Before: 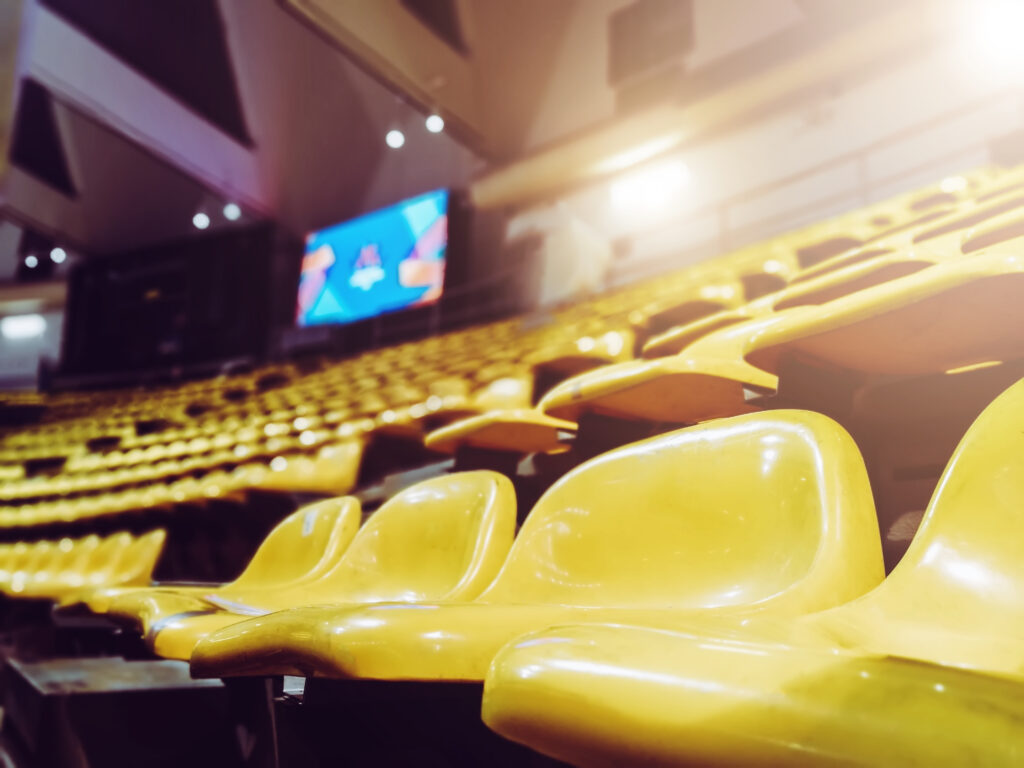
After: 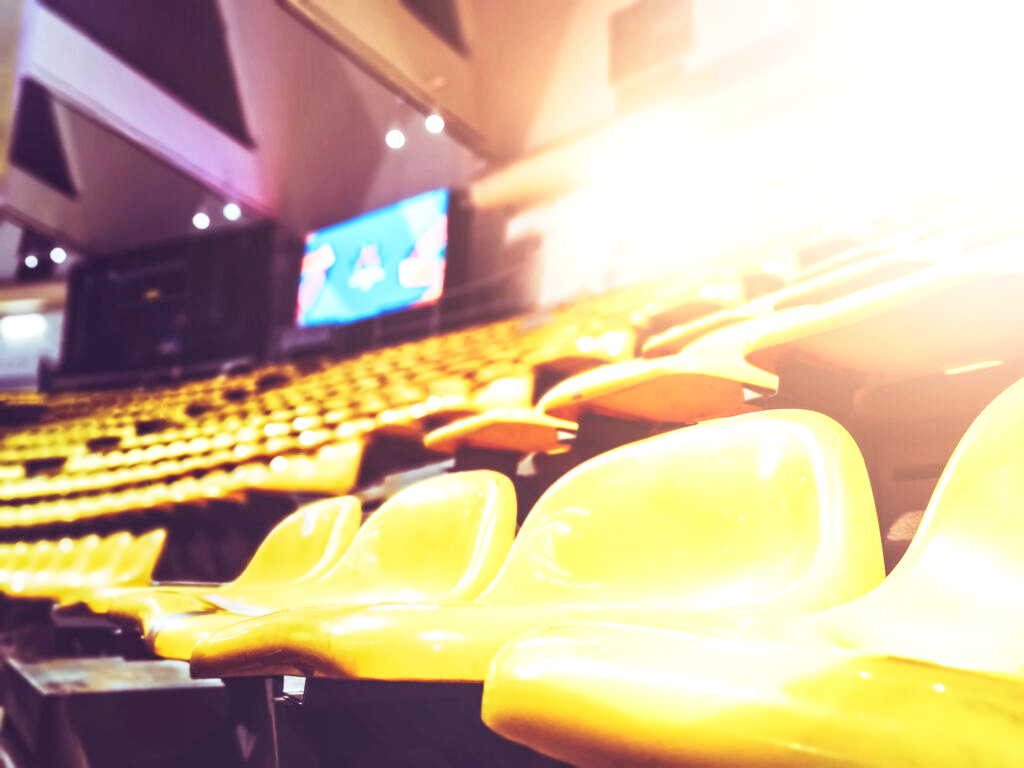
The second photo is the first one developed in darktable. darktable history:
base curve: curves: ch0 [(0, 0) (0.579, 0.807) (1, 1)], preserve colors none
local contrast: detail 110%
exposure: black level correction 0, exposure 0.95 EV, compensate exposure bias true, compensate highlight preservation false
